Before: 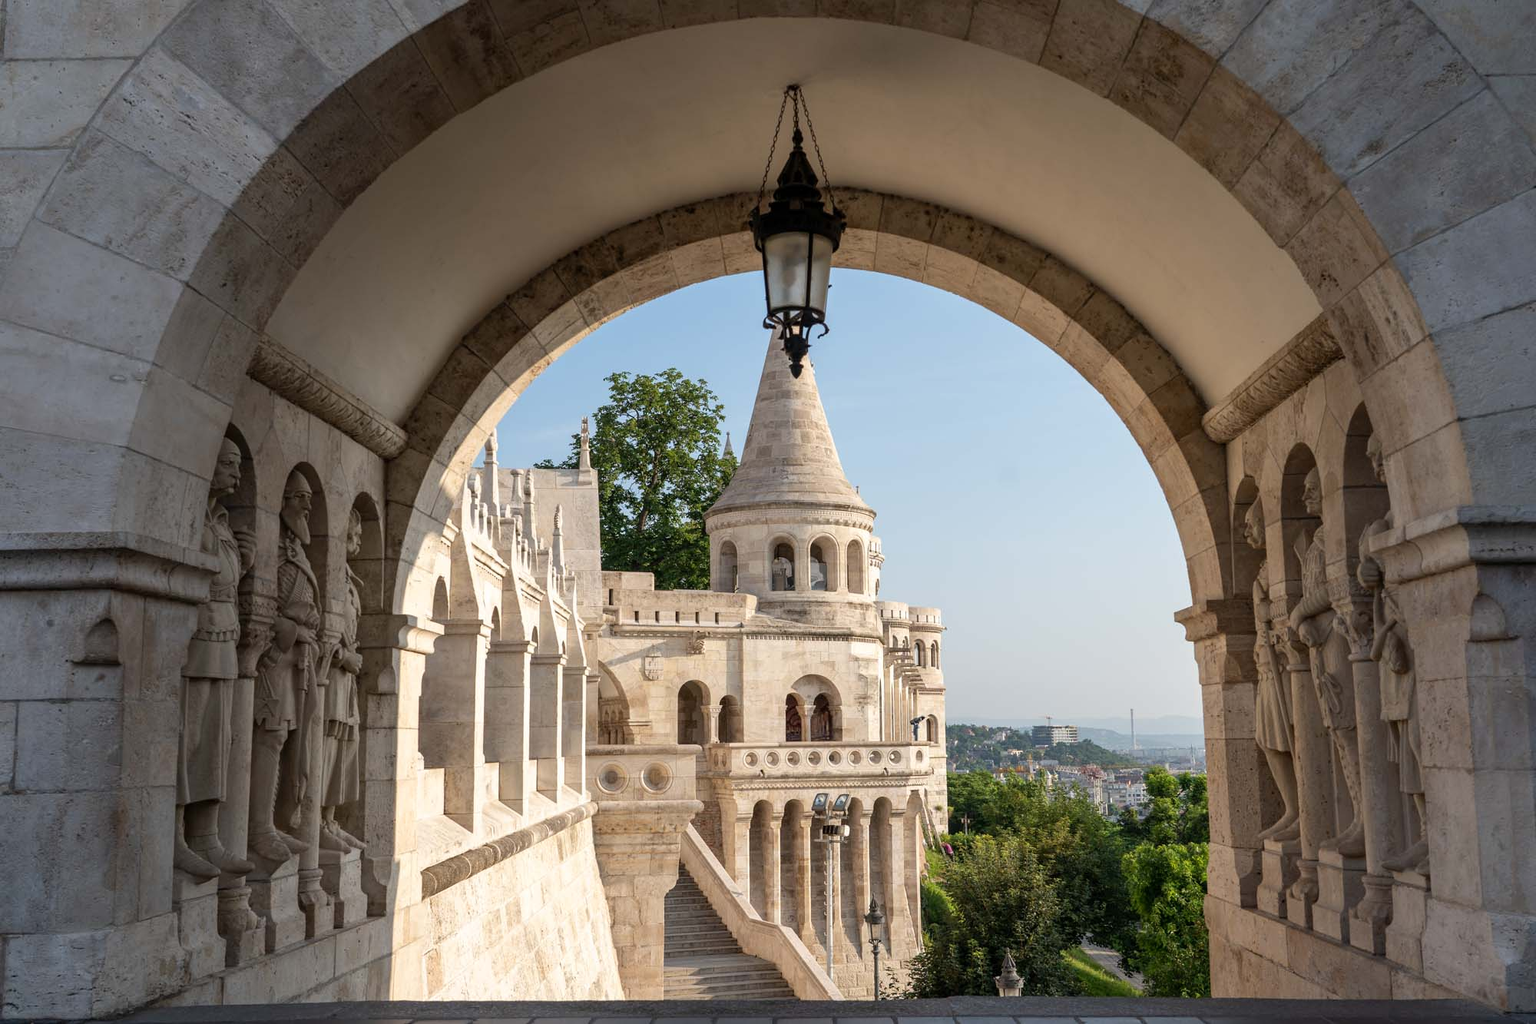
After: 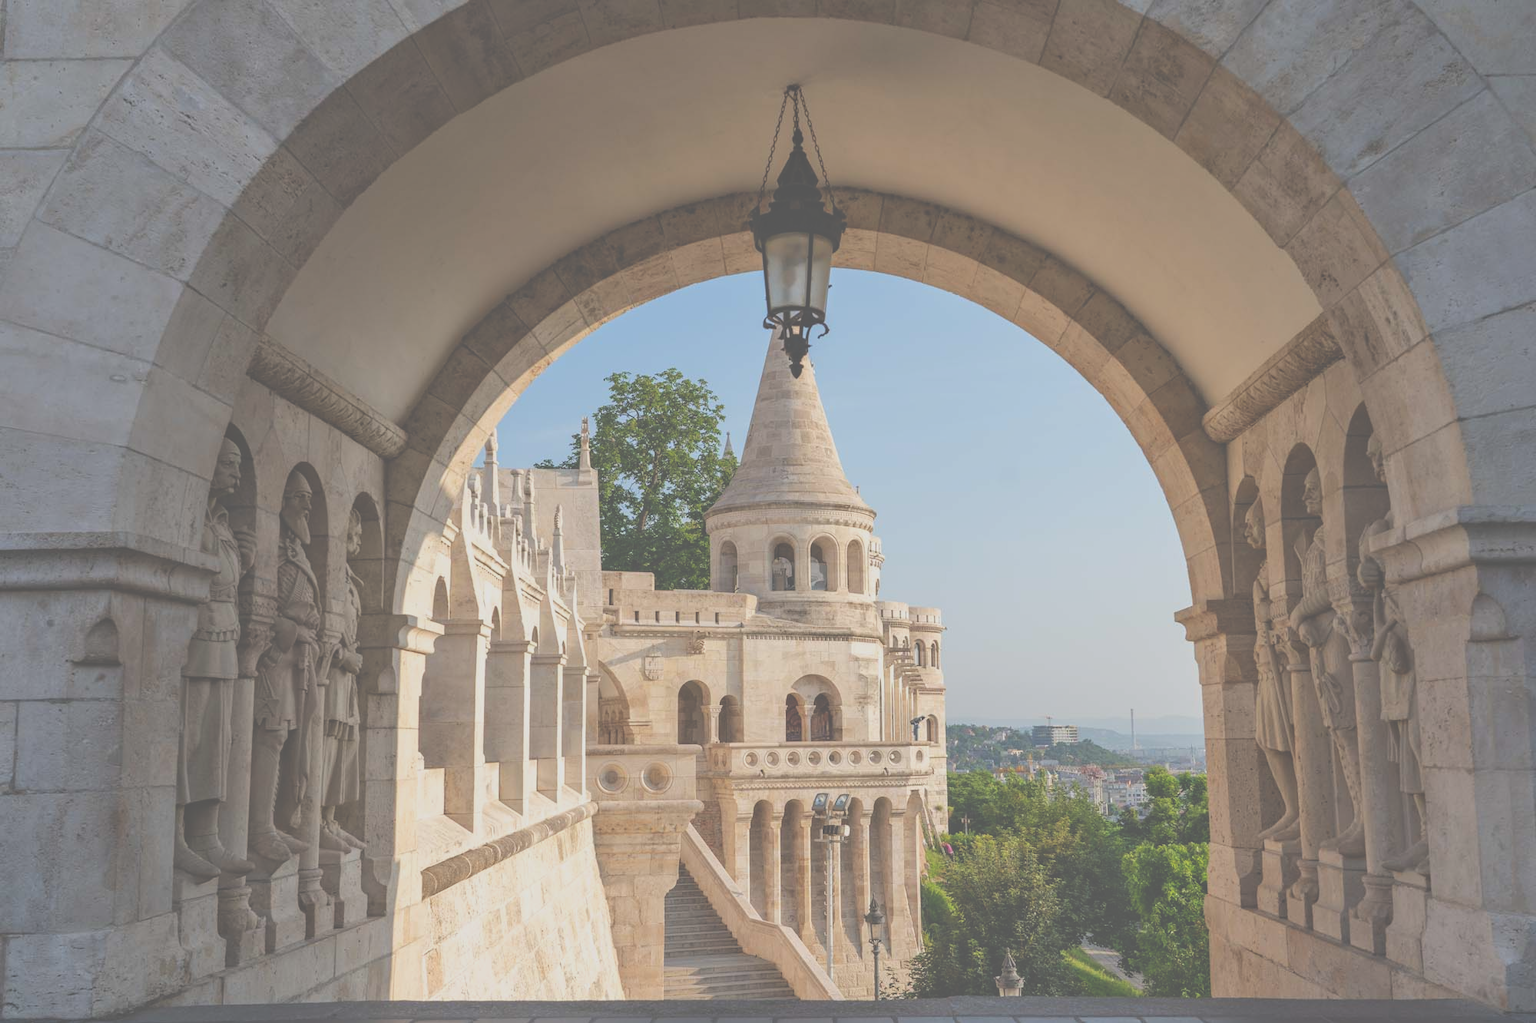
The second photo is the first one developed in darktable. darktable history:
tone curve: curves: ch0 [(0, 0.047) (0.199, 0.263) (0.47, 0.555) (0.805, 0.839) (1, 0.962)], color space Lab, linked channels, preserve colors none
tone equalizer: -8 EV 0.25 EV, -7 EV 0.417 EV, -6 EV 0.417 EV, -5 EV 0.25 EV, -3 EV -0.25 EV, -2 EV -0.417 EV, -1 EV -0.417 EV, +0 EV -0.25 EV, edges refinement/feathering 500, mask exposure compensation -1.57 EV, preserve details guided filter
exposure: black level correction -0.062, exposure -0.05 EV, compensate highlight preservation false
